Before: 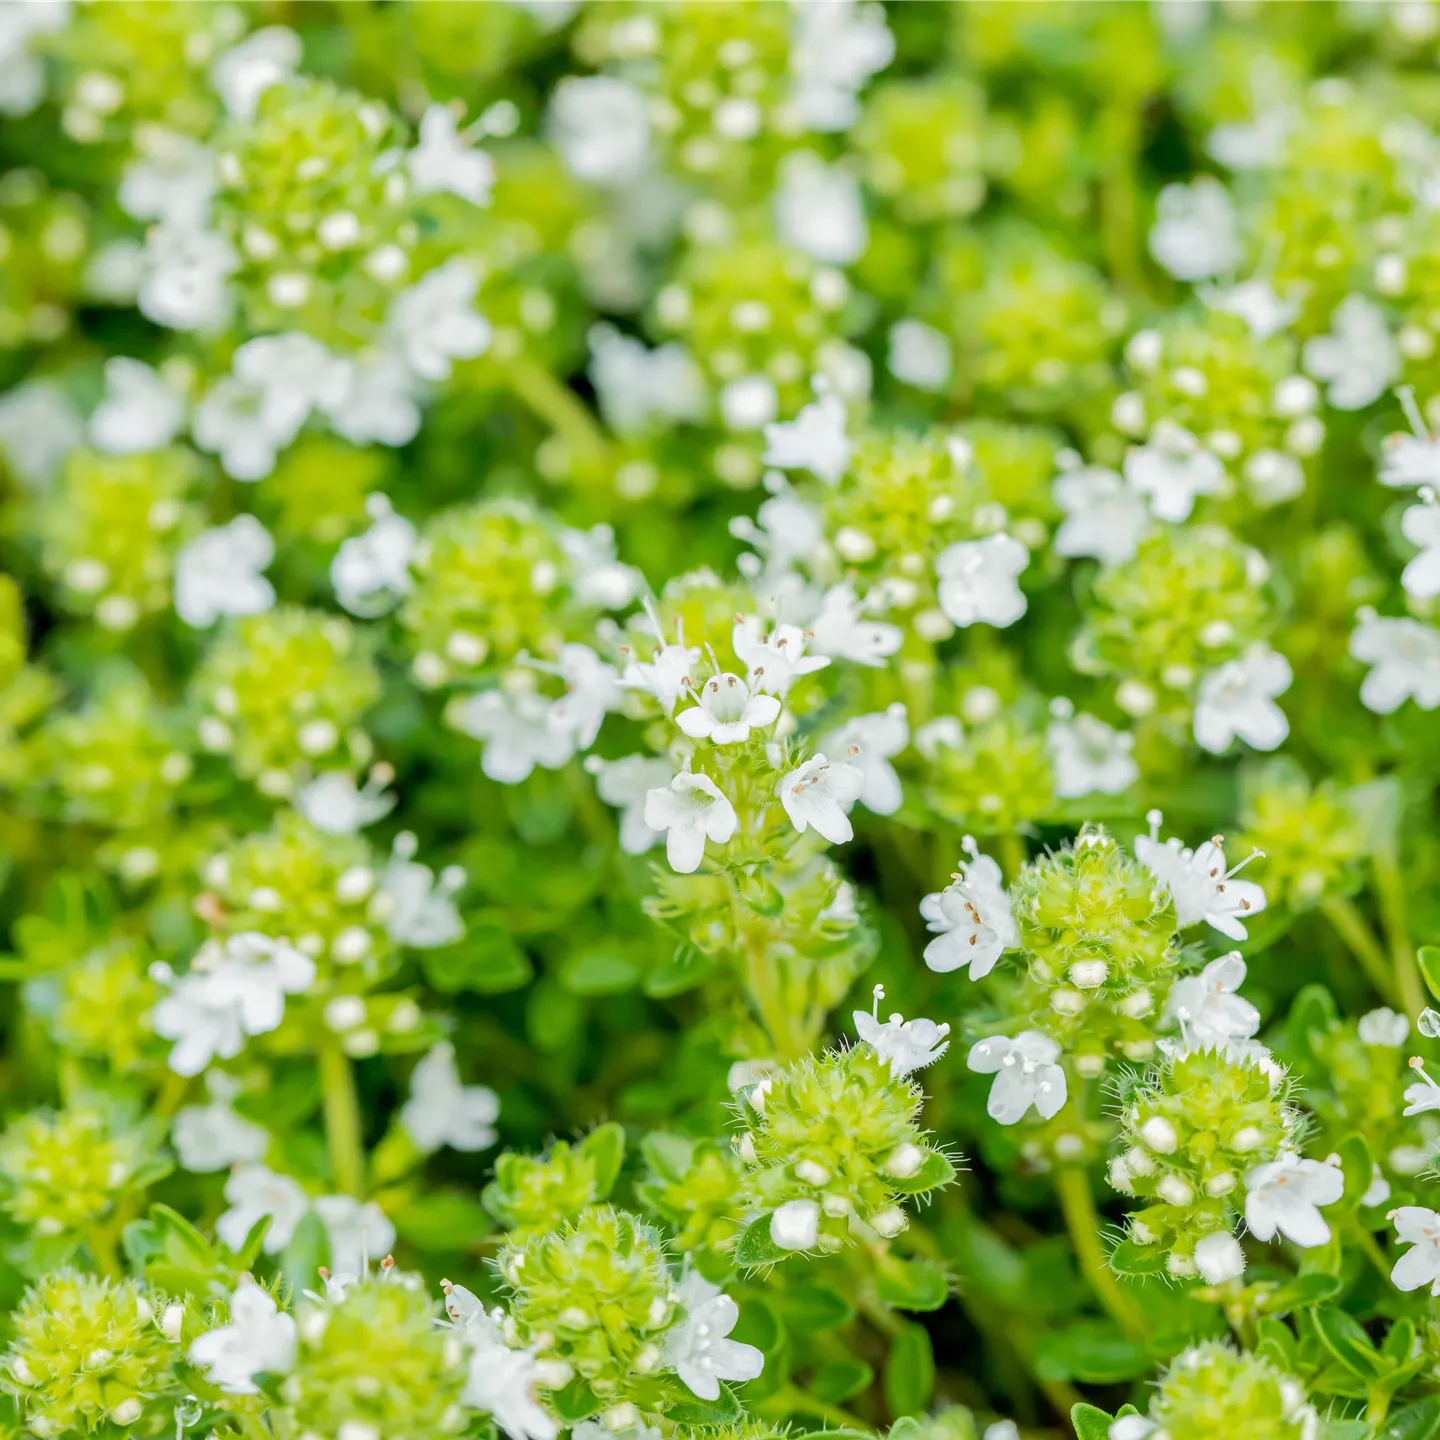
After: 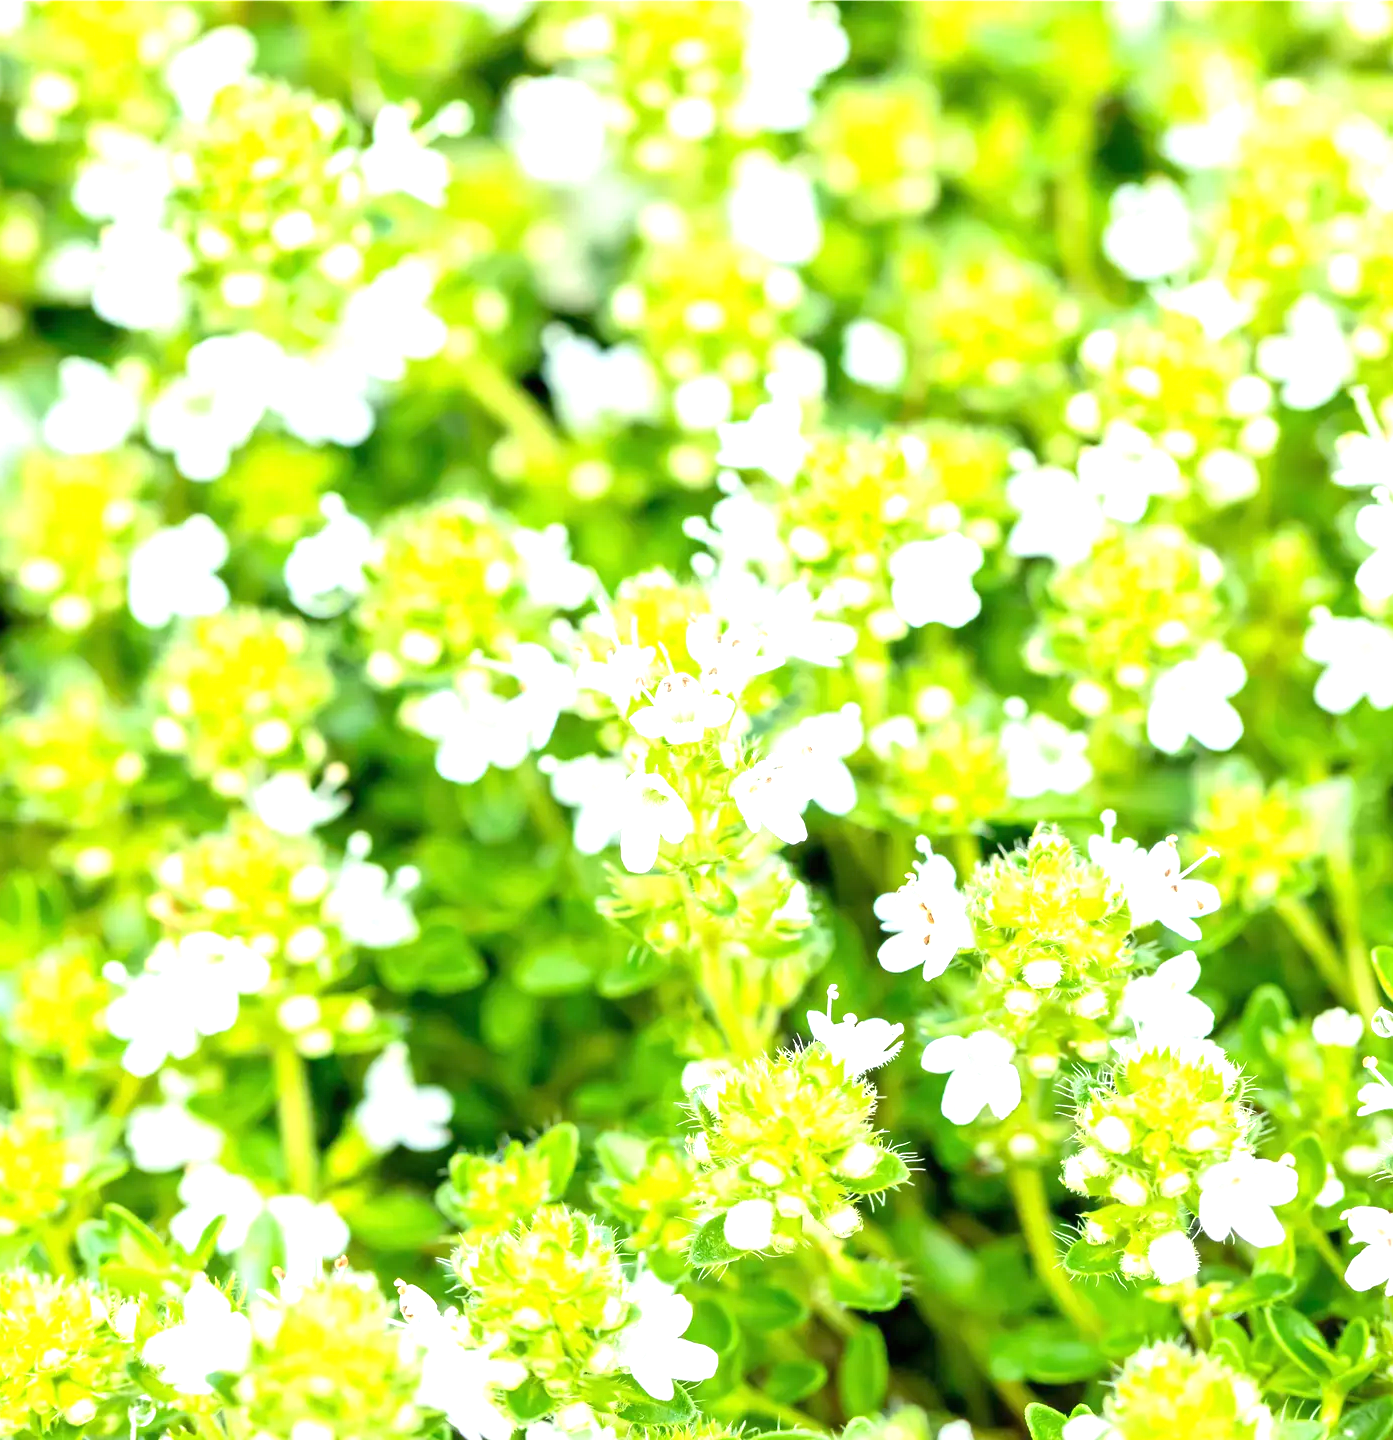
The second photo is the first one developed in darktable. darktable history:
crop and rotate: left 3.238%
exposure: black level correction 0, exposure 1.2 EV, compensate exposure bias true, compensate highlight preservation false
